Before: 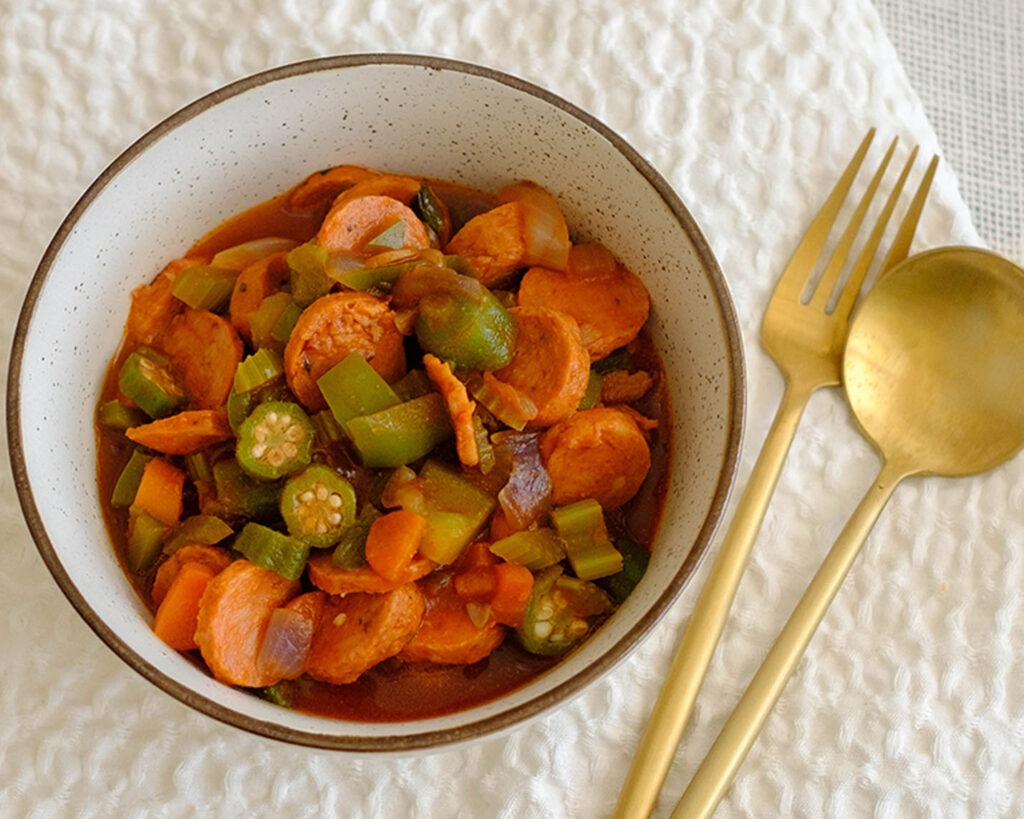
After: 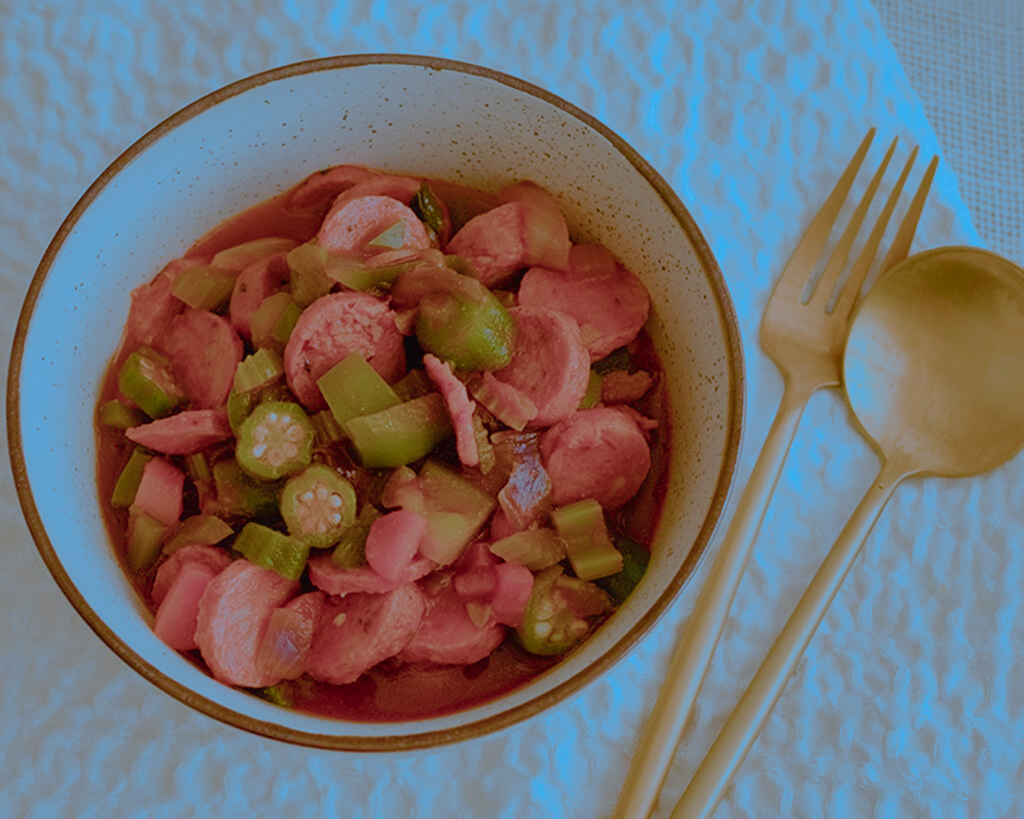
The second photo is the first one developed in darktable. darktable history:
exposure: black level correction -0.015, exposure -0.5 EV, compensate highlight preservation false
shadows and highlights: shadows 60, highlights -60
split-toning: shadows › hue 220°, shadows › saturation 0.64, highlights › hue 220°, highlights › saturation 0.64, balance 0, compress 5.22%
color balance rgb: shadows lift › chroma 3%, shadows lift › hue 280.8°, power › hue 330°, highlights gain › chroma 3%, highlights gain › hue 75.6°, global offset › luminance -1%, perceptual saturation grading › global saturation 20%, perceptual saturation grading › highlights -25%, perceptual saturation grading › shadows 50%, global vibrance 20%
